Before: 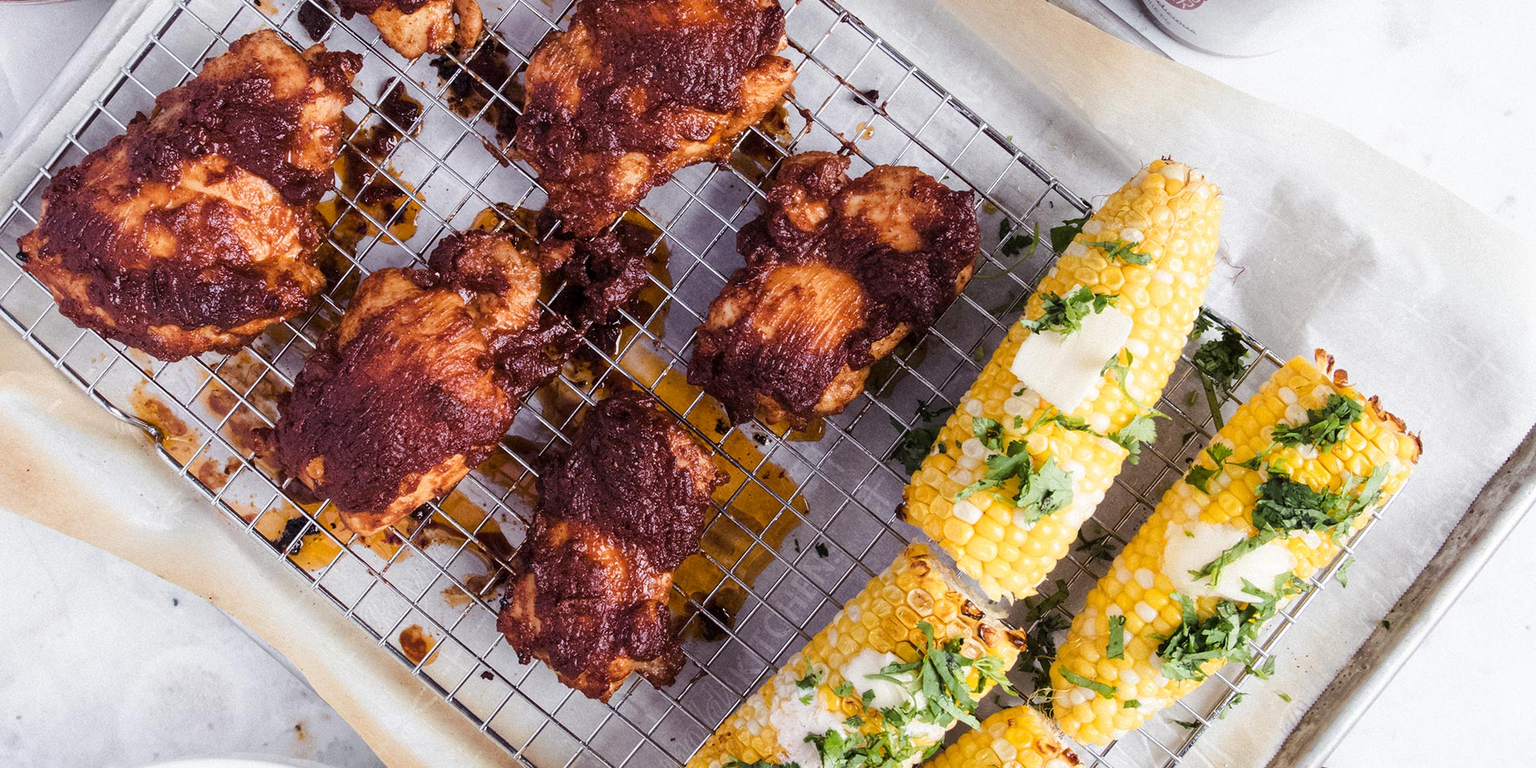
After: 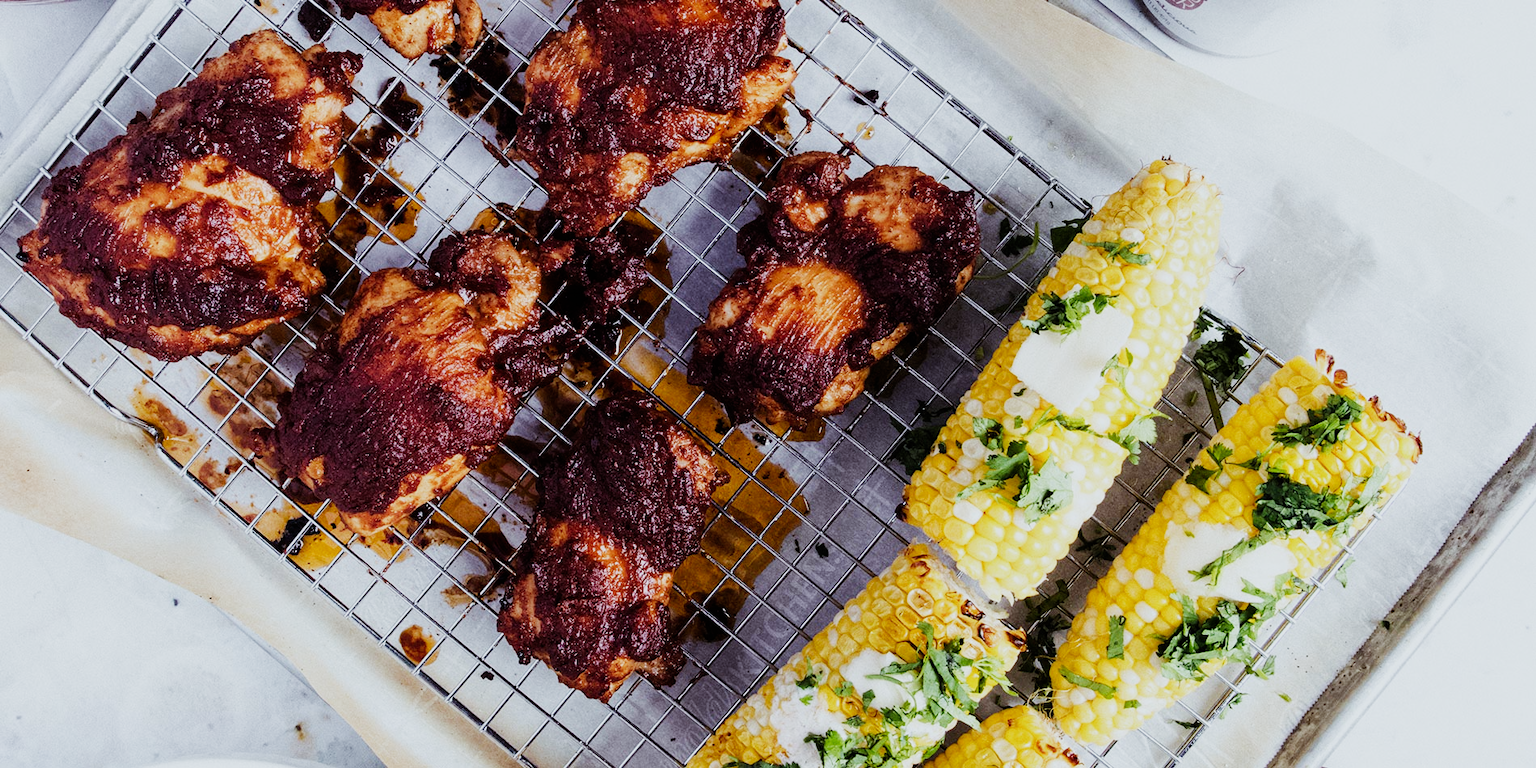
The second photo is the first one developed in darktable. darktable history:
white balance: red 0.925, blue 1.046
sigmoid: contrast 1.7, skew -0.1, preserve hue 0%, red attenuation 0.1, red rotation 0.035, green attenuation 0.1, green rotation -0.017, blue attenuation 0.15, blue rotation -0.052, base primaries Rec2020
